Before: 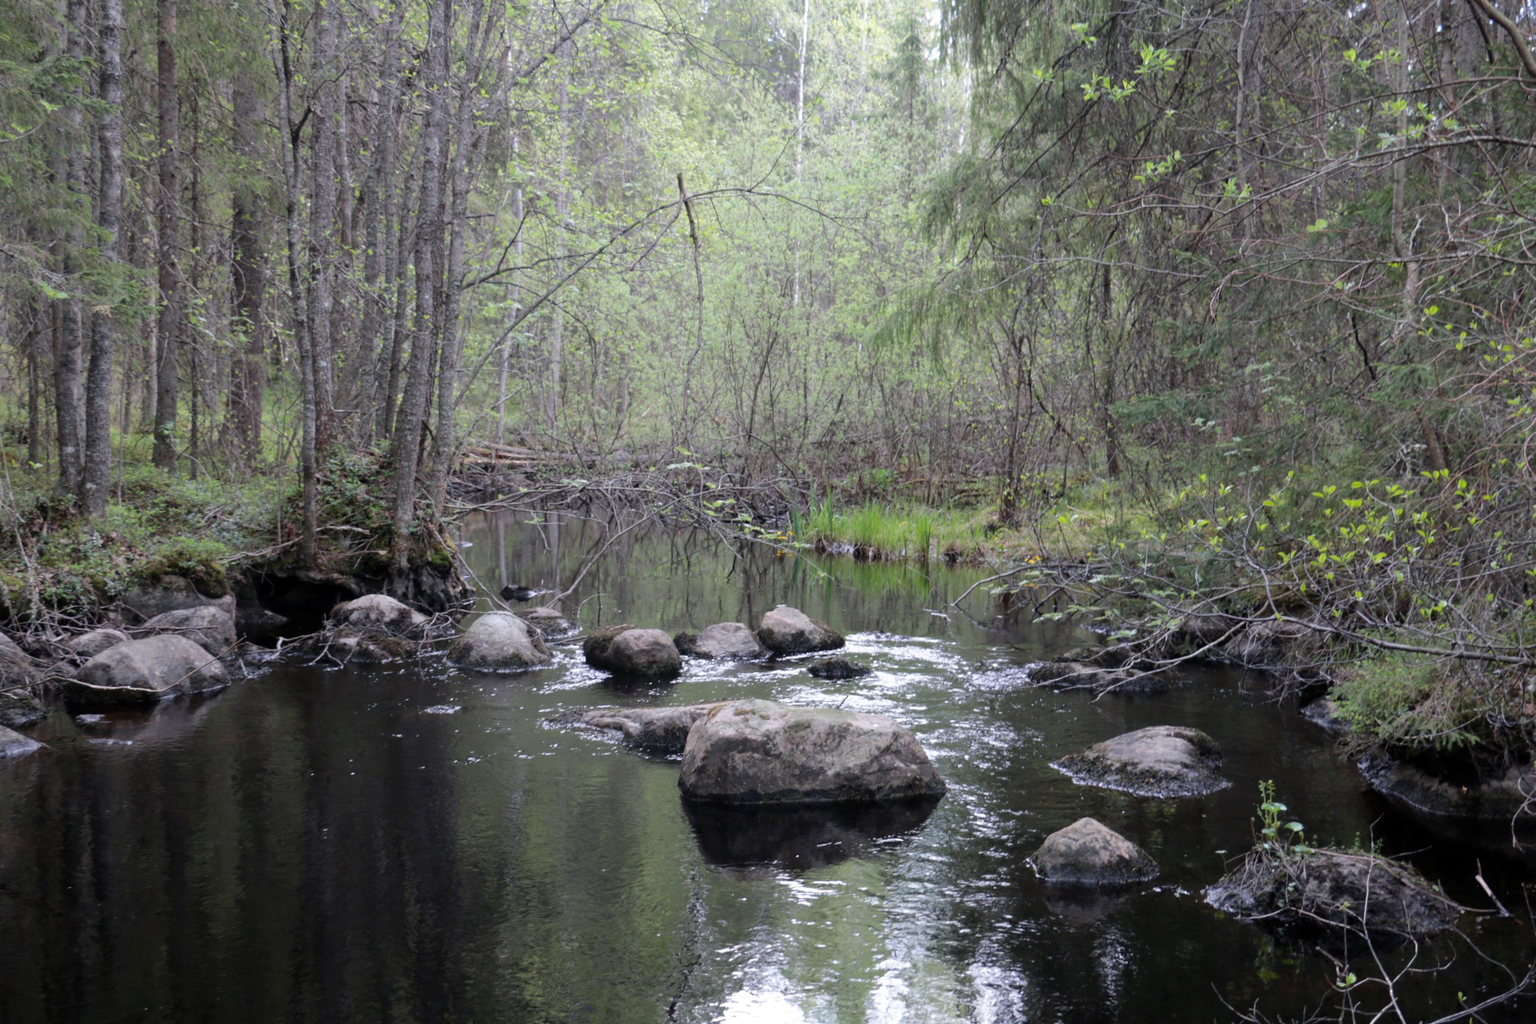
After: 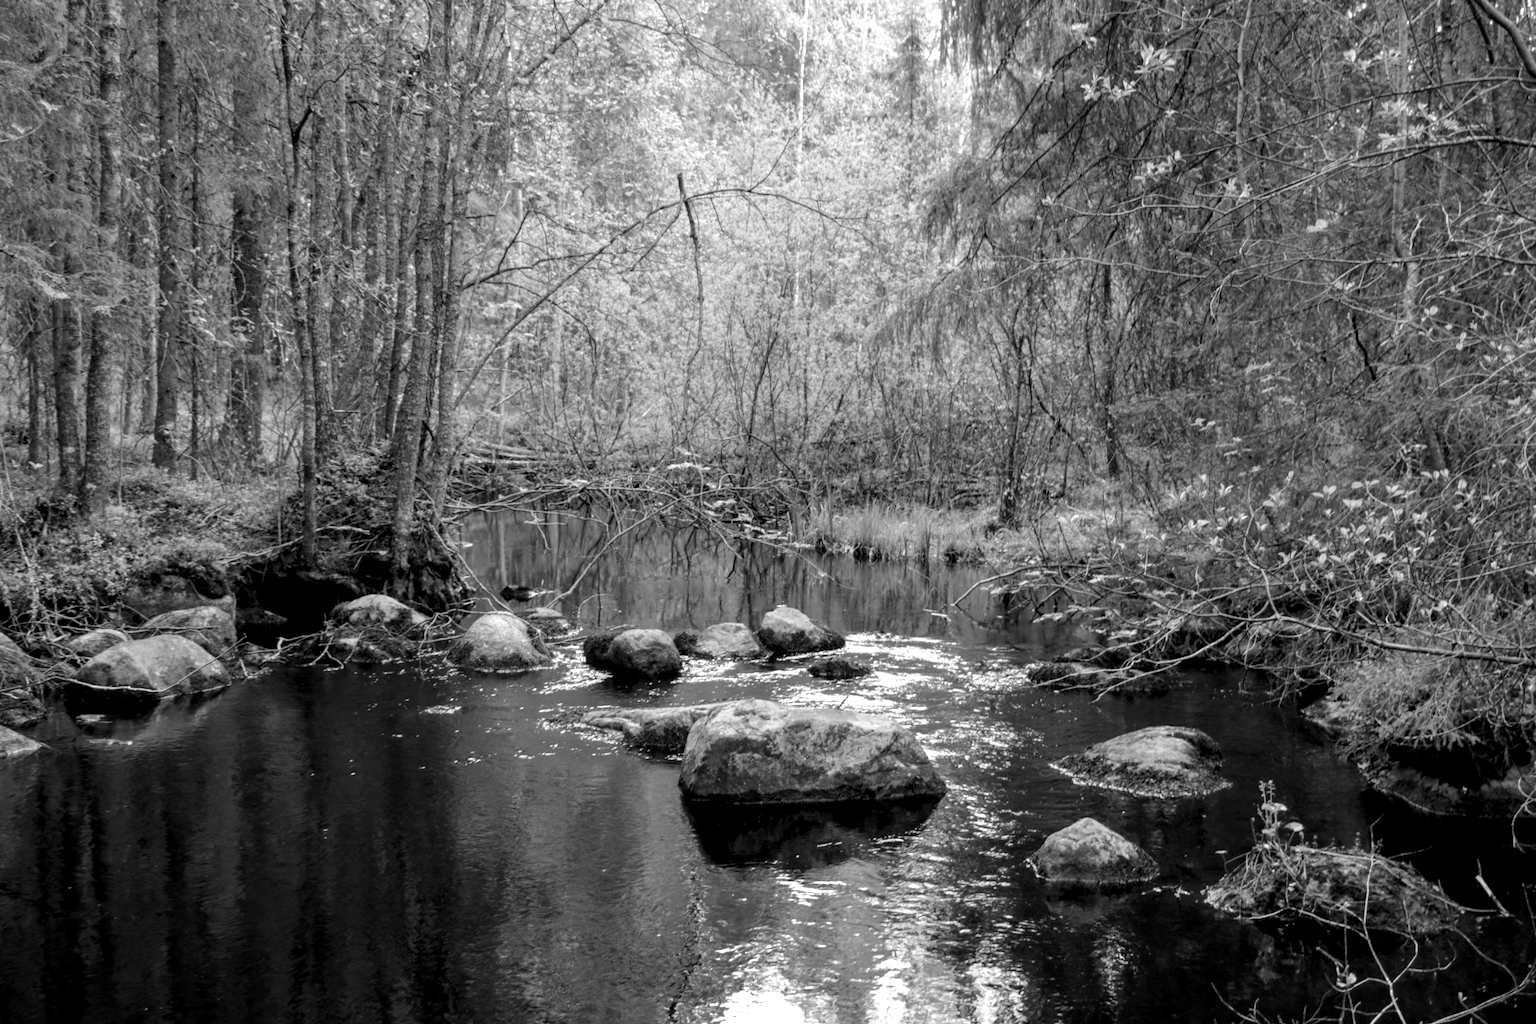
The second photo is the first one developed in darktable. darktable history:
local contrast: detail 150%
monochrome: on, module defaults
